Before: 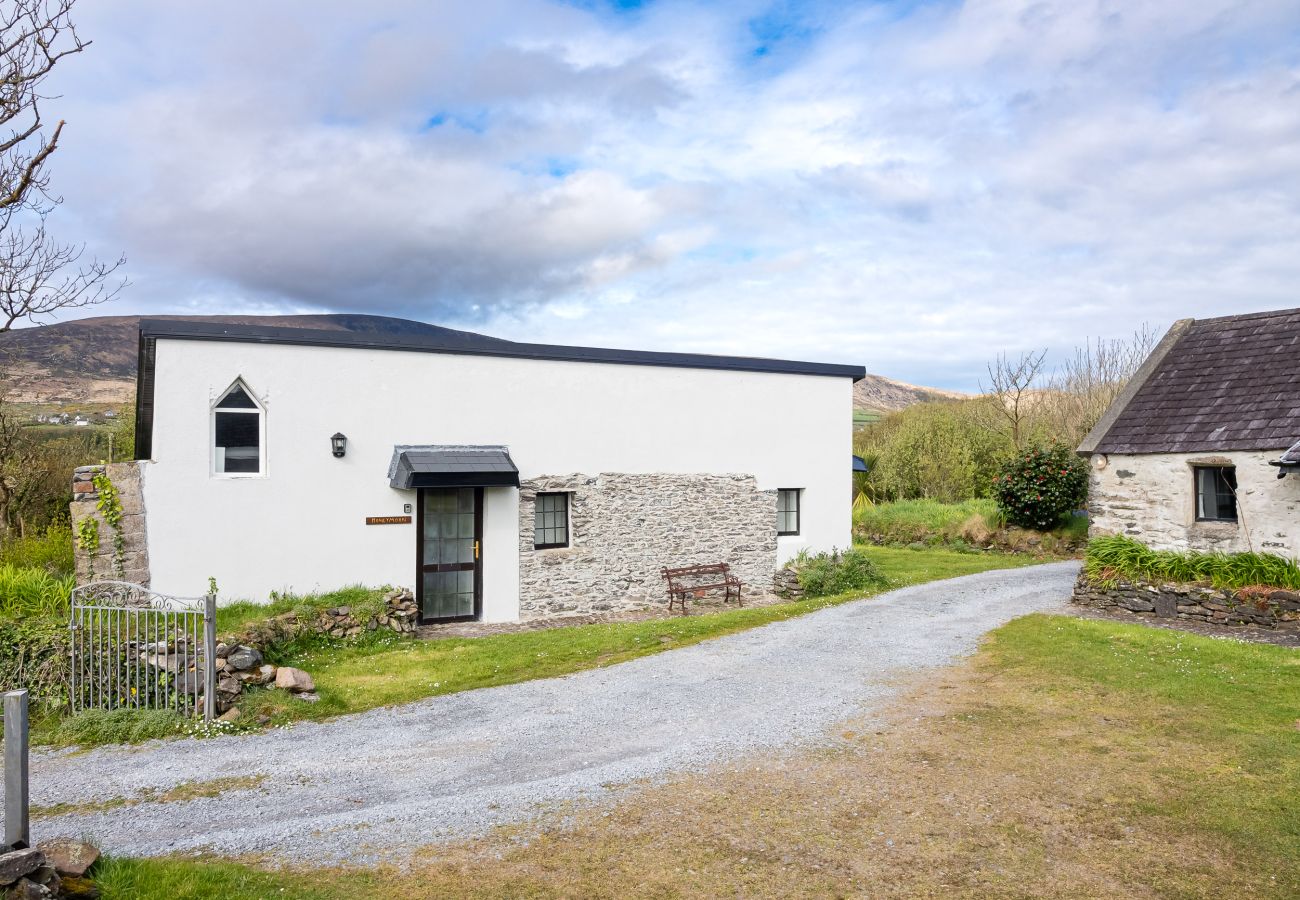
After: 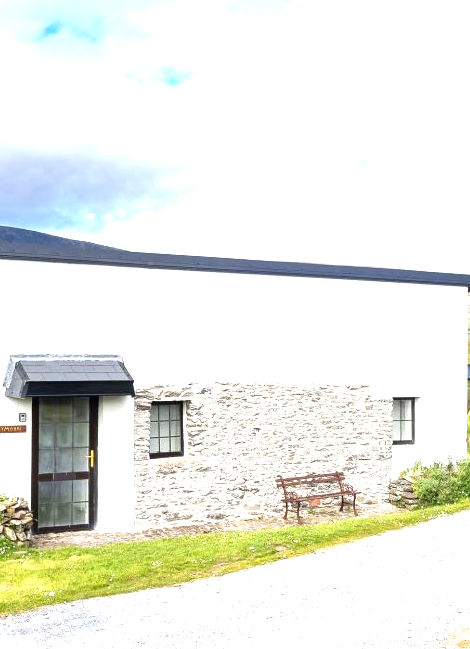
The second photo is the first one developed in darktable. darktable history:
crop and rotate: left 29.636%, top 10.221%, right 34.177%, bottom 17.6%
exposure: black level correction 0, exposure 1.107 EV, compensate exposure bias true, compensate highlight preservation false
